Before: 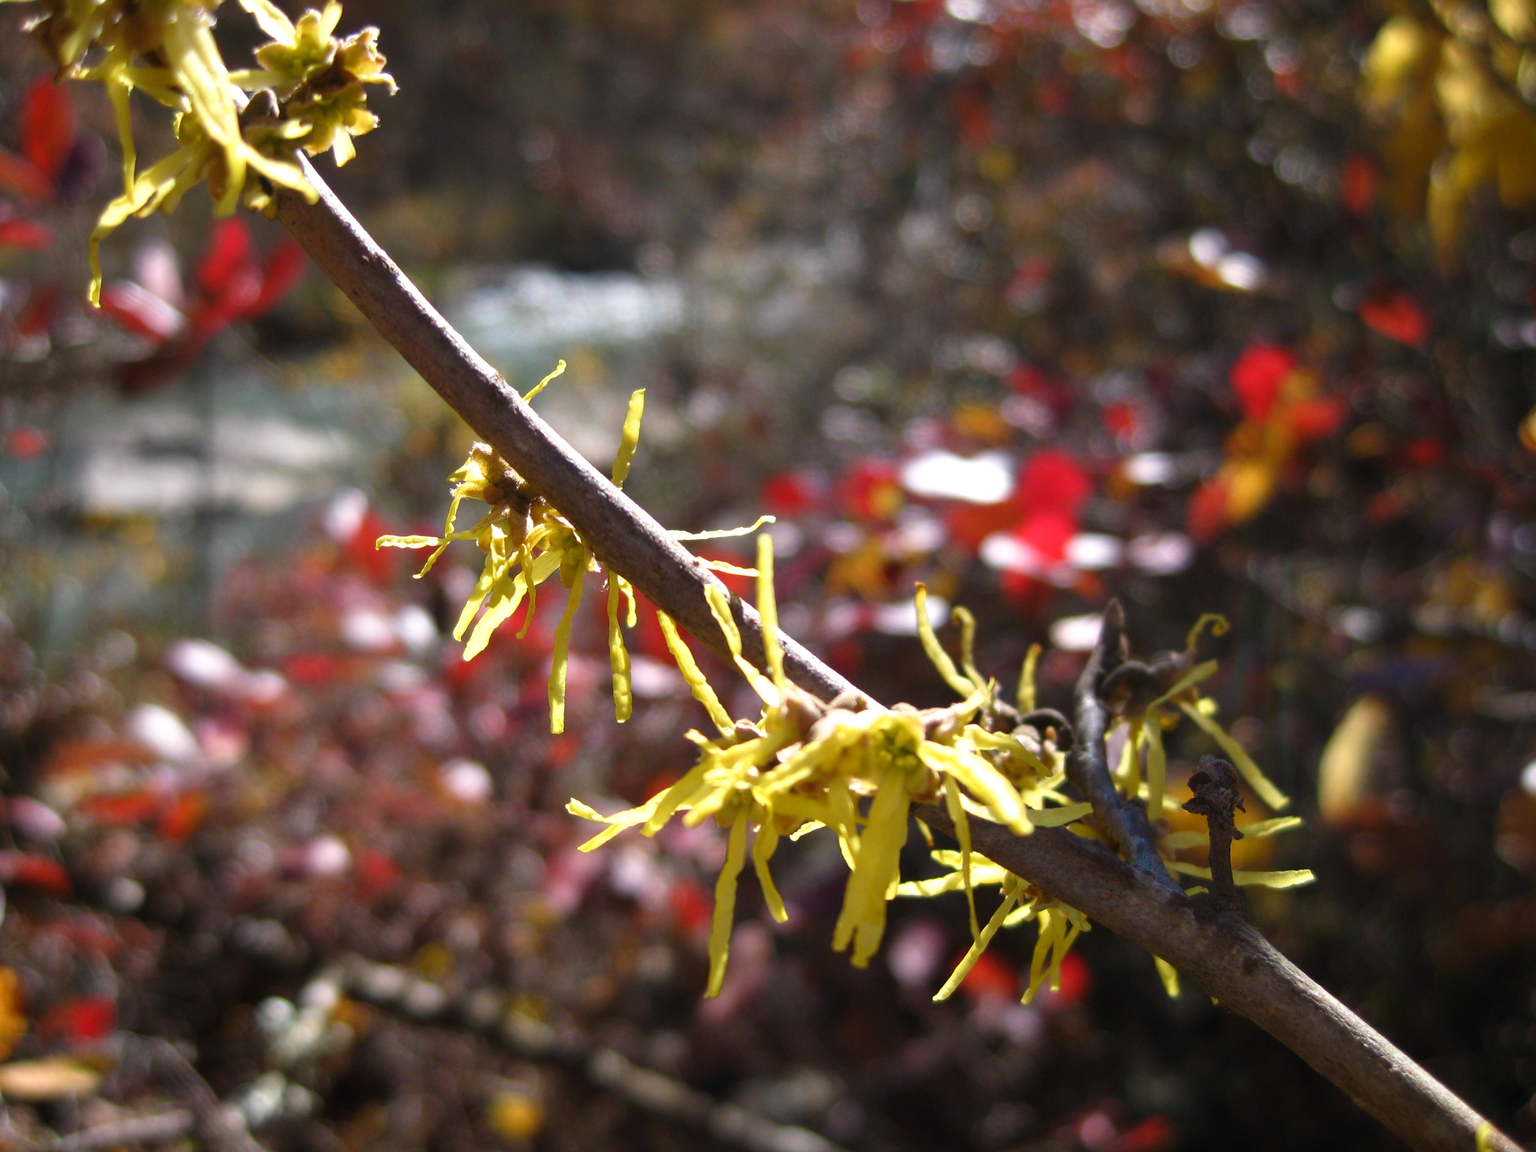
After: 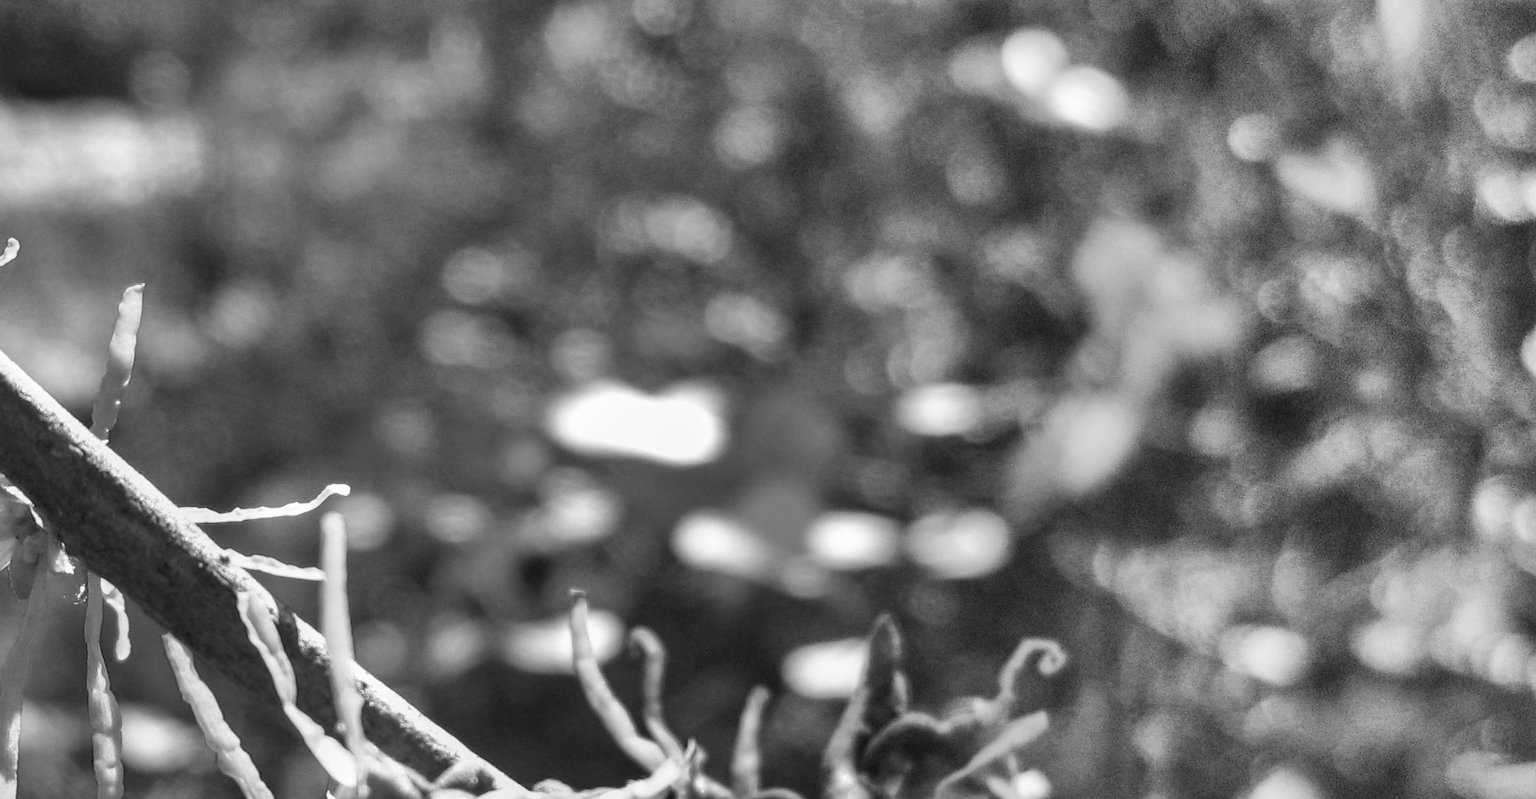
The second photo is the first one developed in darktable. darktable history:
local contrast: on, module defaults
color calibration: output gray [0.21, 0.42, 0.37, 0], x 0.37, y 0.382, temperature 4320.47 K
shadows and highlights: radius 124.56, shadows 98.41, white point adjustment -3, highlights -98.32, soften with gaussian
crop: left 36.077%, top 18.164%, right 0.55%, bottom 37.88%
